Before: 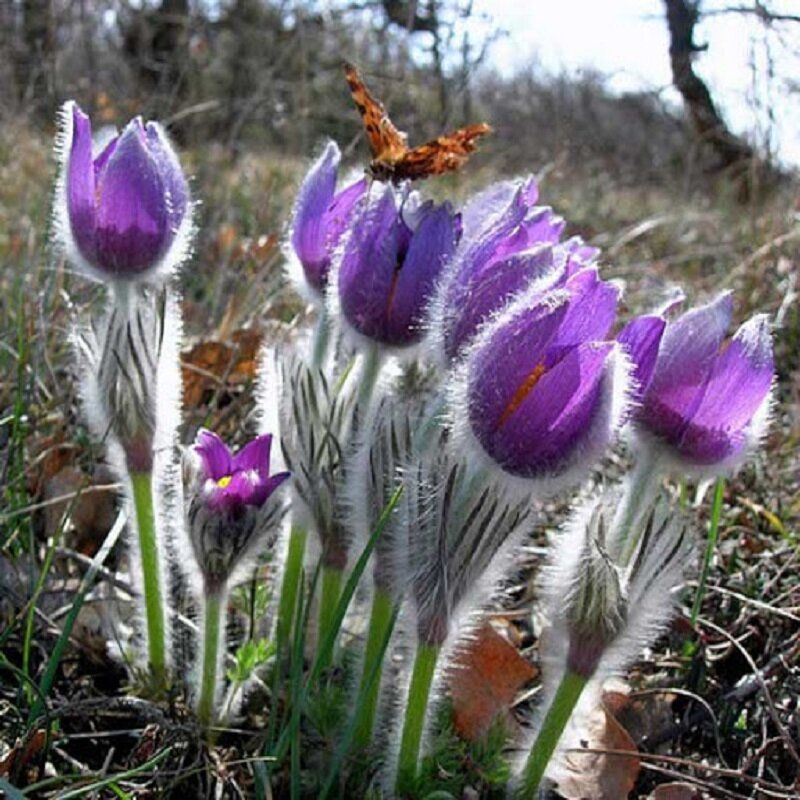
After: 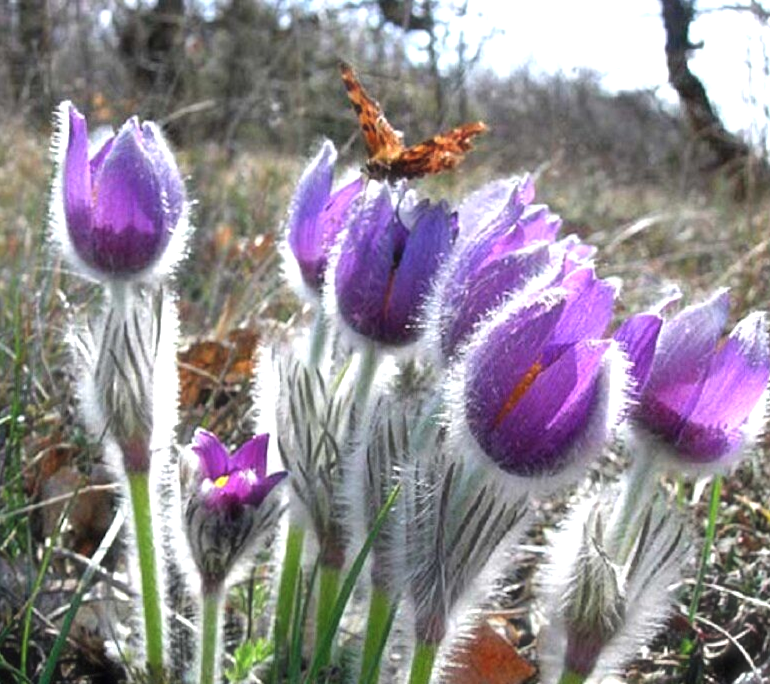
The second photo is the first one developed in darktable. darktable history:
crop and rotate: angle 0.2°, left 0.275%, right 3.127%, bottom 14.18%
haze removal: strength -0.1, adaptive false
exposure: black level correction 0, exposure 0.5 EV, compensate exposure bias true, compensate highlight preservation false
